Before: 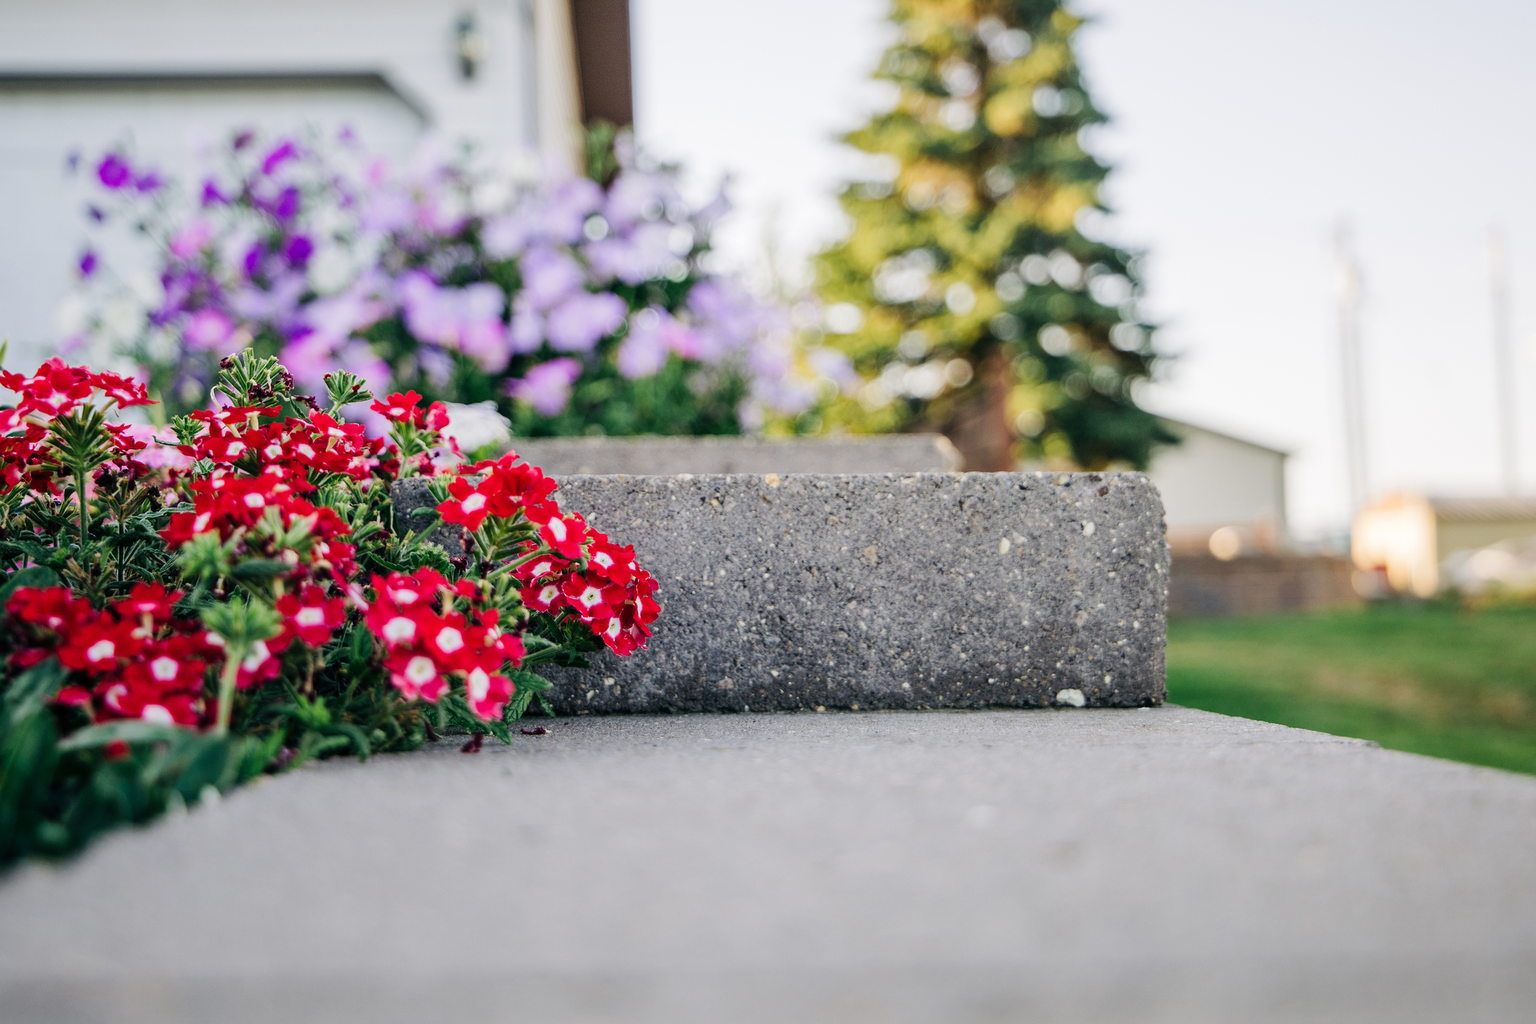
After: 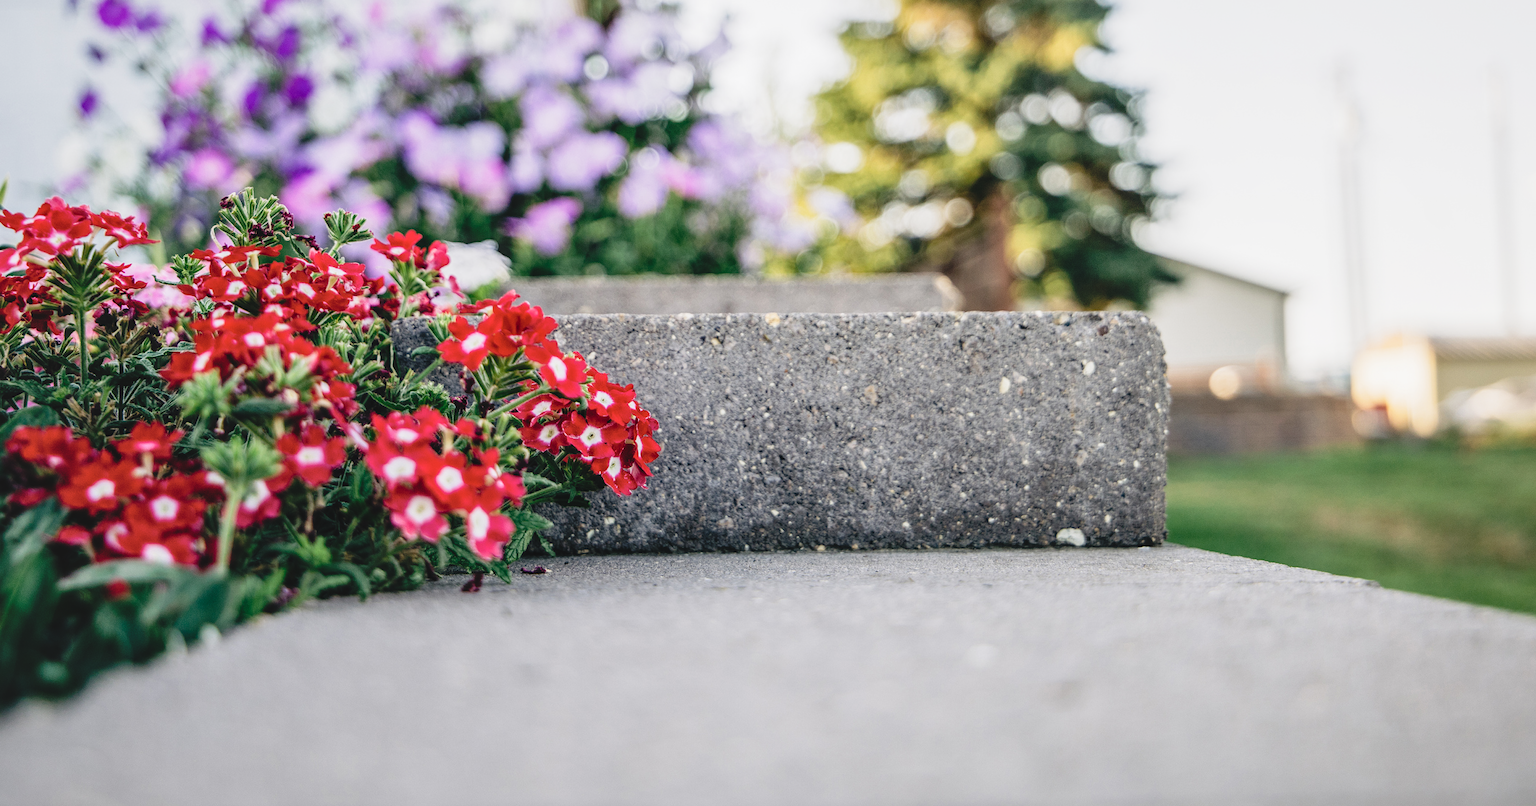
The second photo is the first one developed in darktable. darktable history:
tone curve: curves: ch0 [(0, 0.009) (0.105, 0.08) (0.195, 0.18) (0.283, 0.316) (0.384, 0.434) (0.485, 0.531) (0.638, 0.69) (0.81, 0.872) (1, 0.977)]; ch1 [(0, 0) (0.161, 0.092) (0.35, 0.33) (0.379, 0.401) (0.456, 0.469) (0.502, 0.5) (0.525, 0.518) (0.586, 0.617) (0.635, 0.655) (1, 1)]; ch2 [(0, 0) (0.371, 0.362) (0.437, 0.437) (0.48, 0.49) (0.53, 0.515) (0.56, 0.571) (0.622, 0.606) (1, 1)], preserve colors none
contrast brightness saturation: saturation -0.049
local contrast: on, module defaults
crop and rotate: top 15.746%, bottom 5.522%
exposure: black level correction -0.015, exposure -0.132 EV, compensate highlight preservation false
